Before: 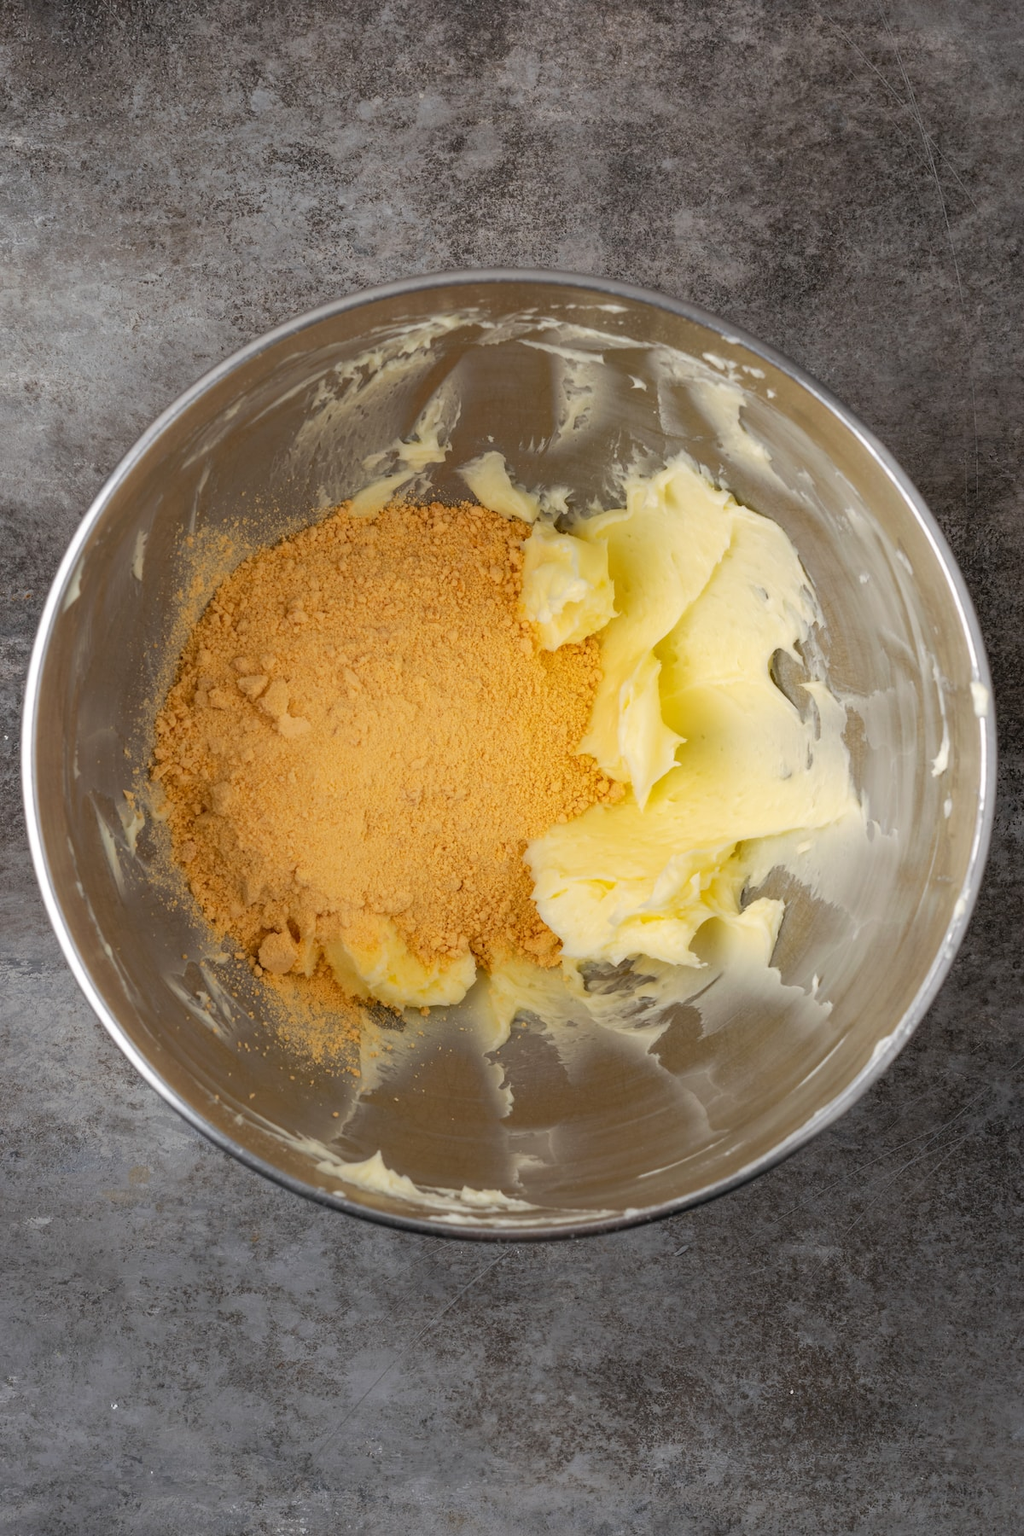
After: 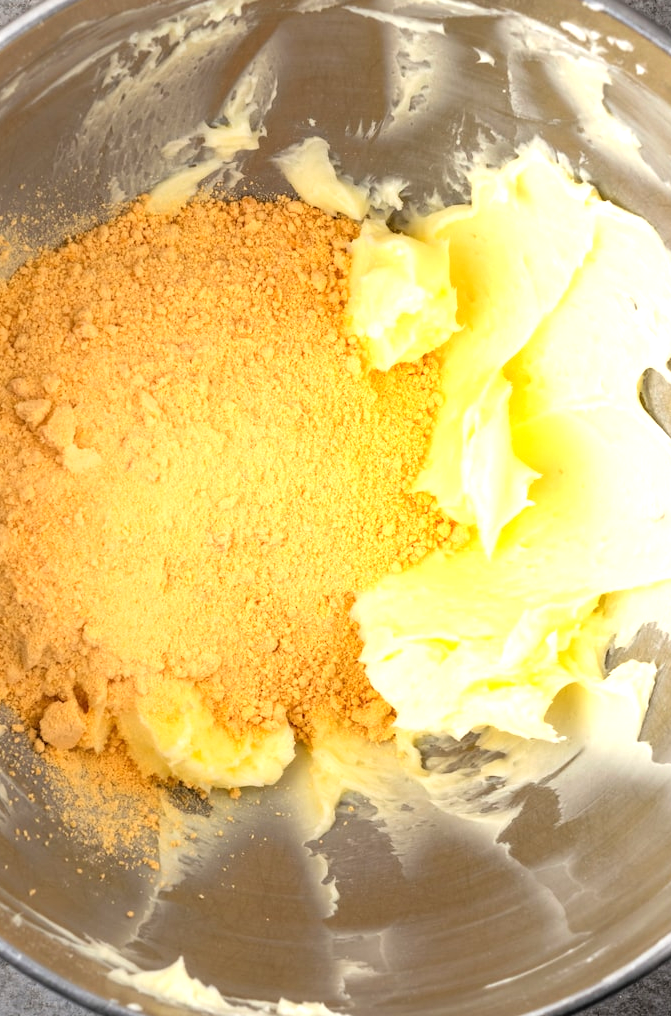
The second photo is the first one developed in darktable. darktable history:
tone equalizer: -8 EV -1.06 EV, -7 EV -1 EV, -6 EV -0.842 EV, -5 EV -0.599 EV, -3 EV 0.596 EV, -2 EV 0.877 EV, -1 EV 1 EV, +0 EV 1.08 EV
crop and rotate: left 21.966%, top 21.789%, right 22.102%, bottom 21.753%
